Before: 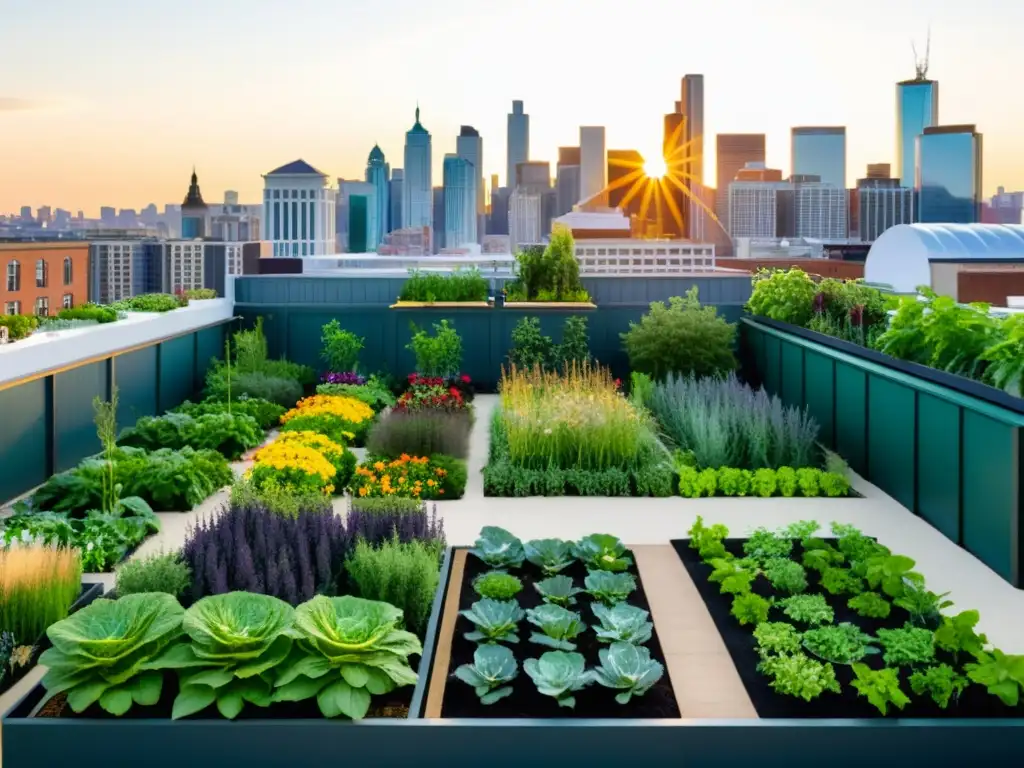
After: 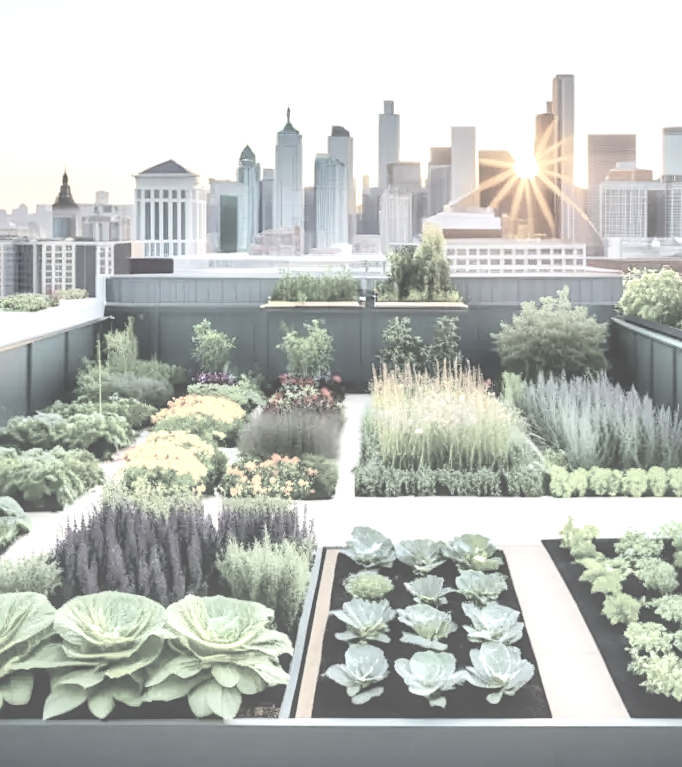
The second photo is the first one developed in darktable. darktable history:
sharpen: amount 0.2
contrast brightness saturation: contrast -0.32, brightness 0.75, saturation -0.78
exposure: exposure 0.207 EV, compensate highlight preservation false
local contrast: highlights 65%, shadows 54%, detail 169%, midtone range 0.514
tone equalizer: -8 EV -0.75 EV, -7 EV -0.7 EV, -6 EV -0.6 EV, -5 EV -0.4 EV, -3 EV 0.4 EV, -2 EV 0.6 EV, -1 EV 0.7 EV, +0 EV 0.75 EV, edges refinement/feathering 500, mask exposure compensation -1.57 EV, preserve details no
crop and rotate: left 12.648%, right 20.685%
